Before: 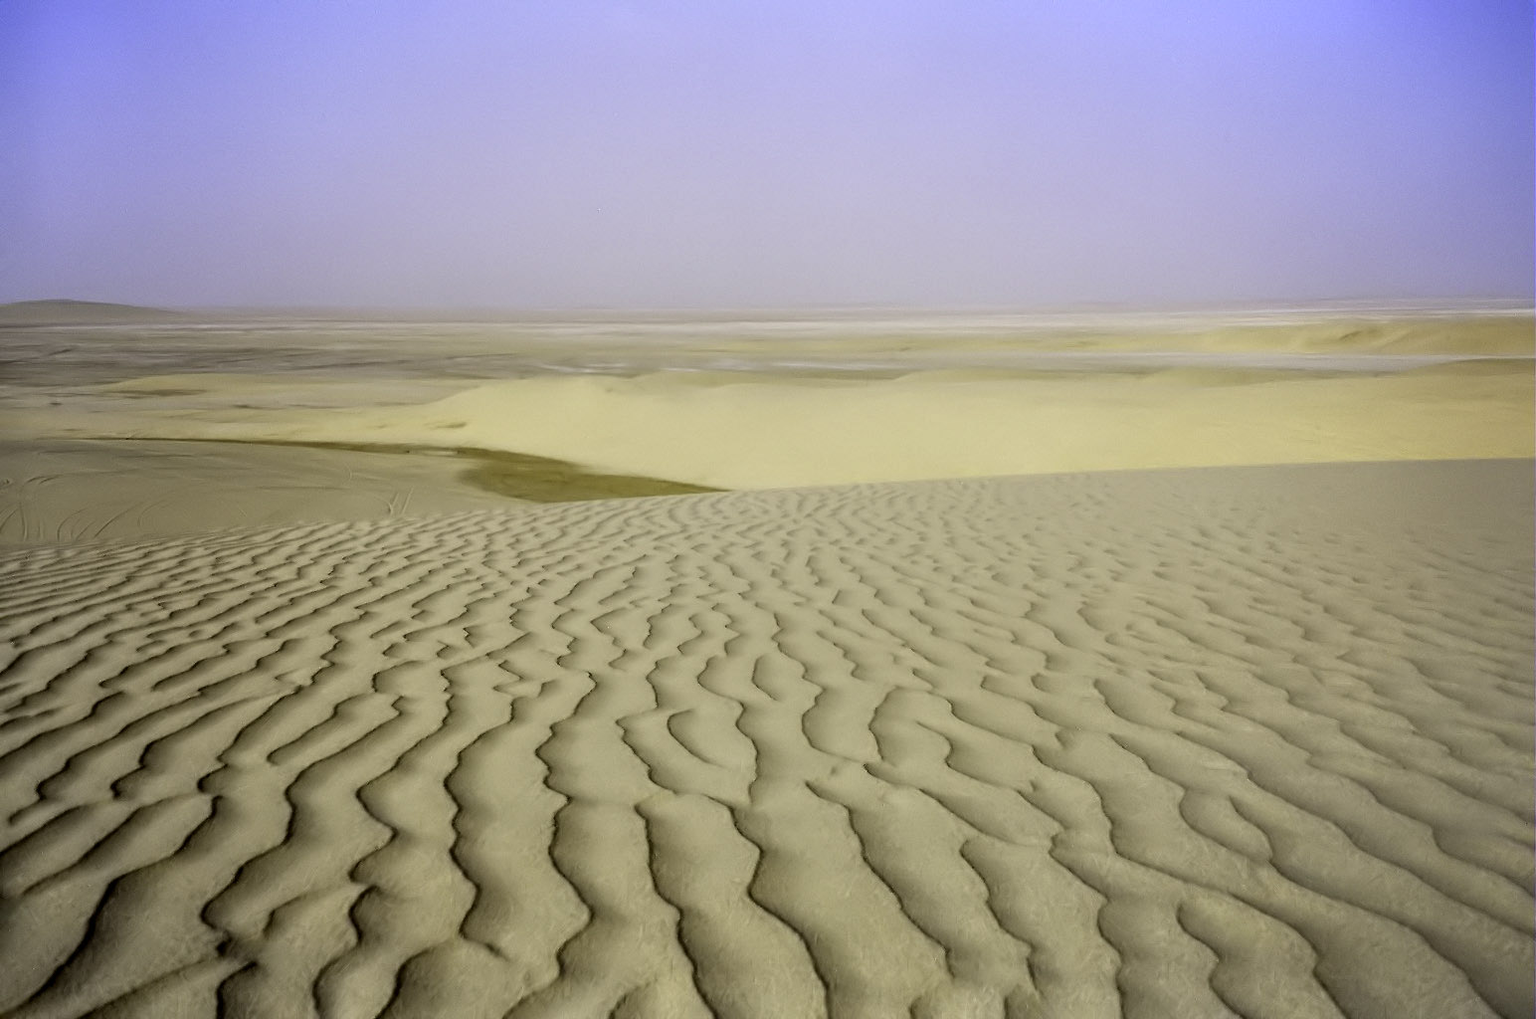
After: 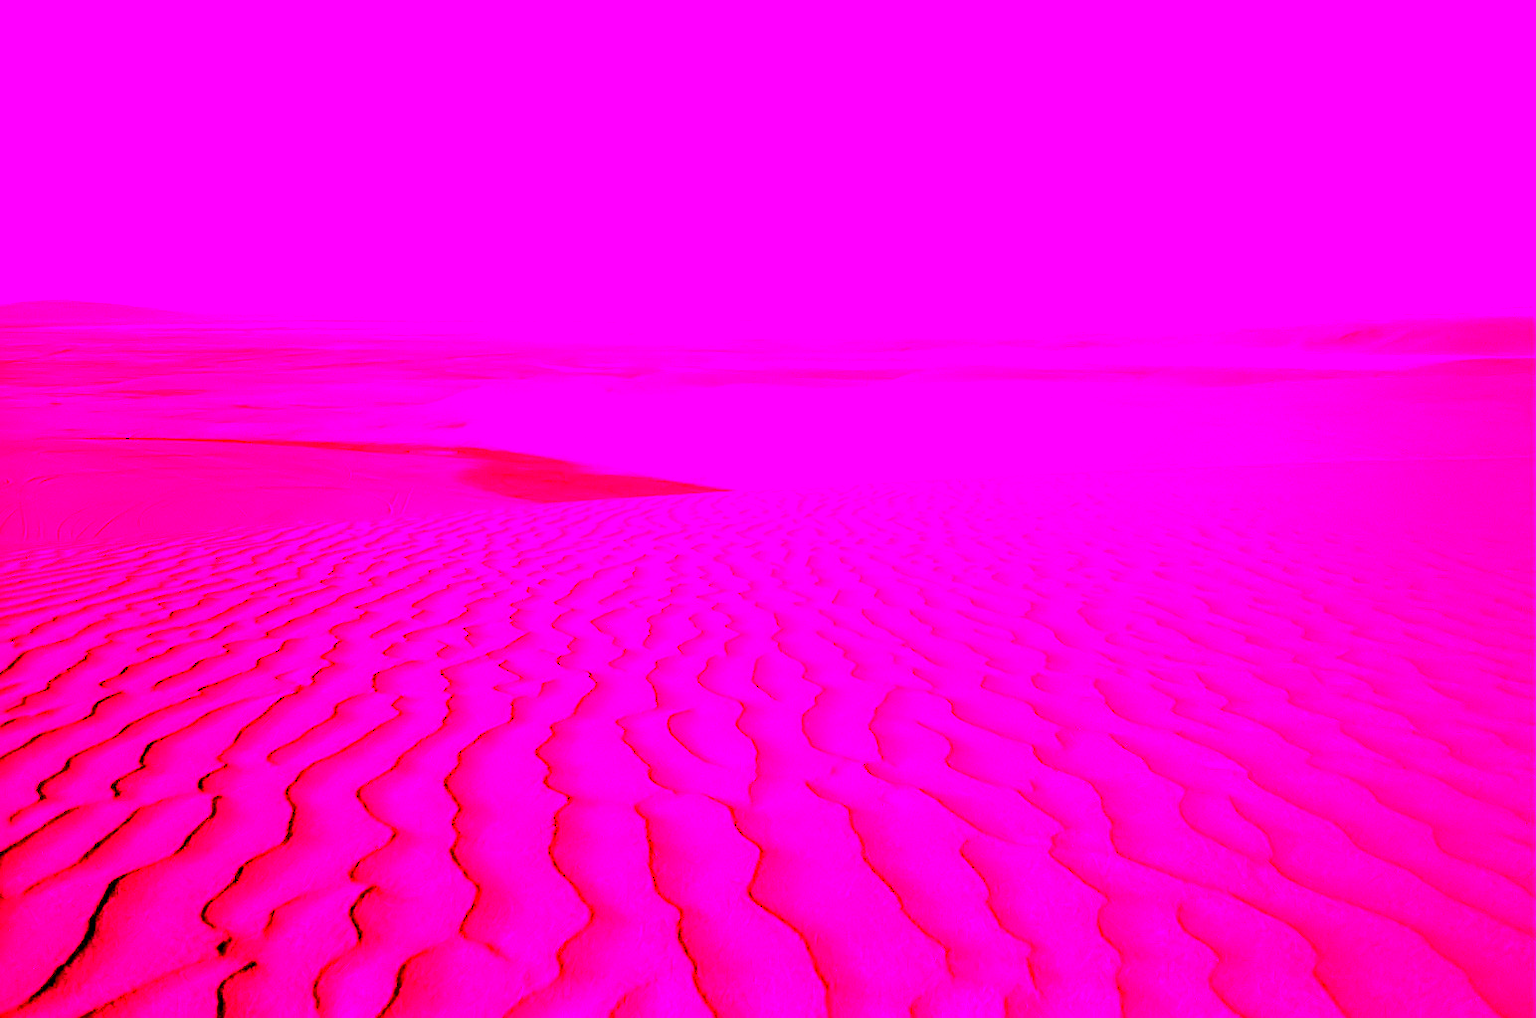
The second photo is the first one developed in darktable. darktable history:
white balance: red 4.26, blue 1.802
sharpen: on, module defaults
